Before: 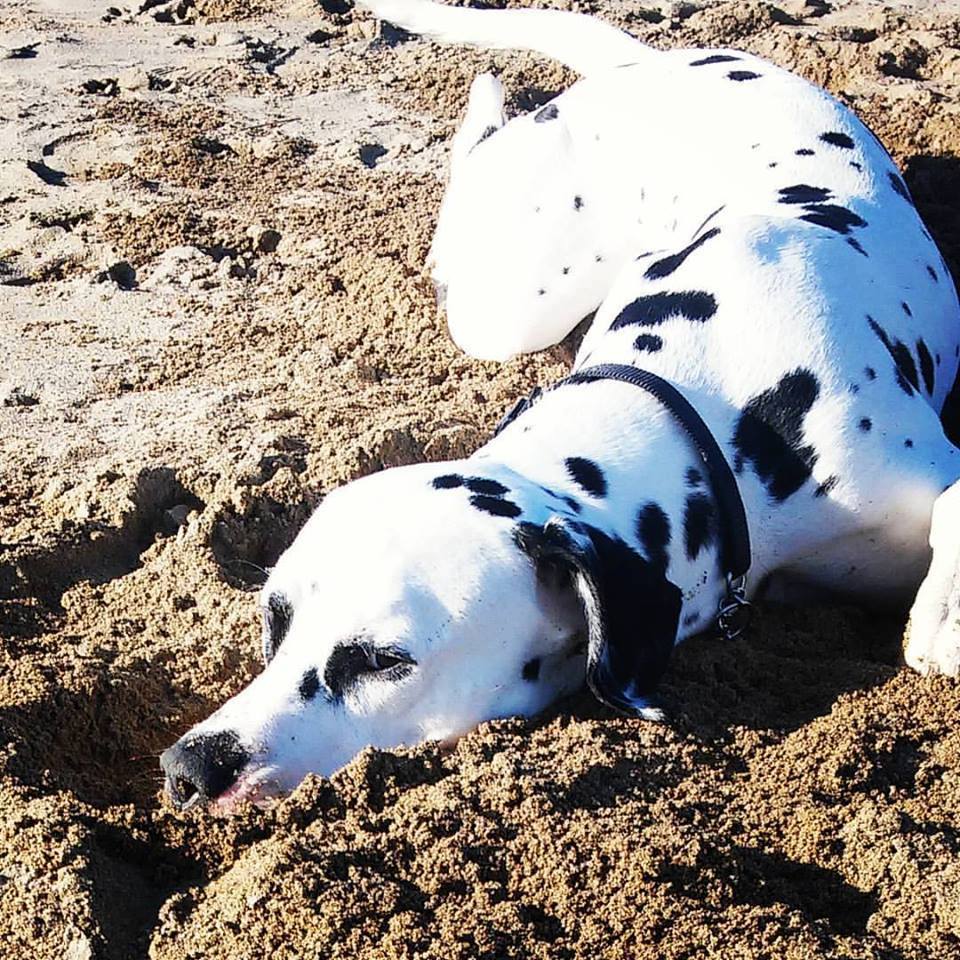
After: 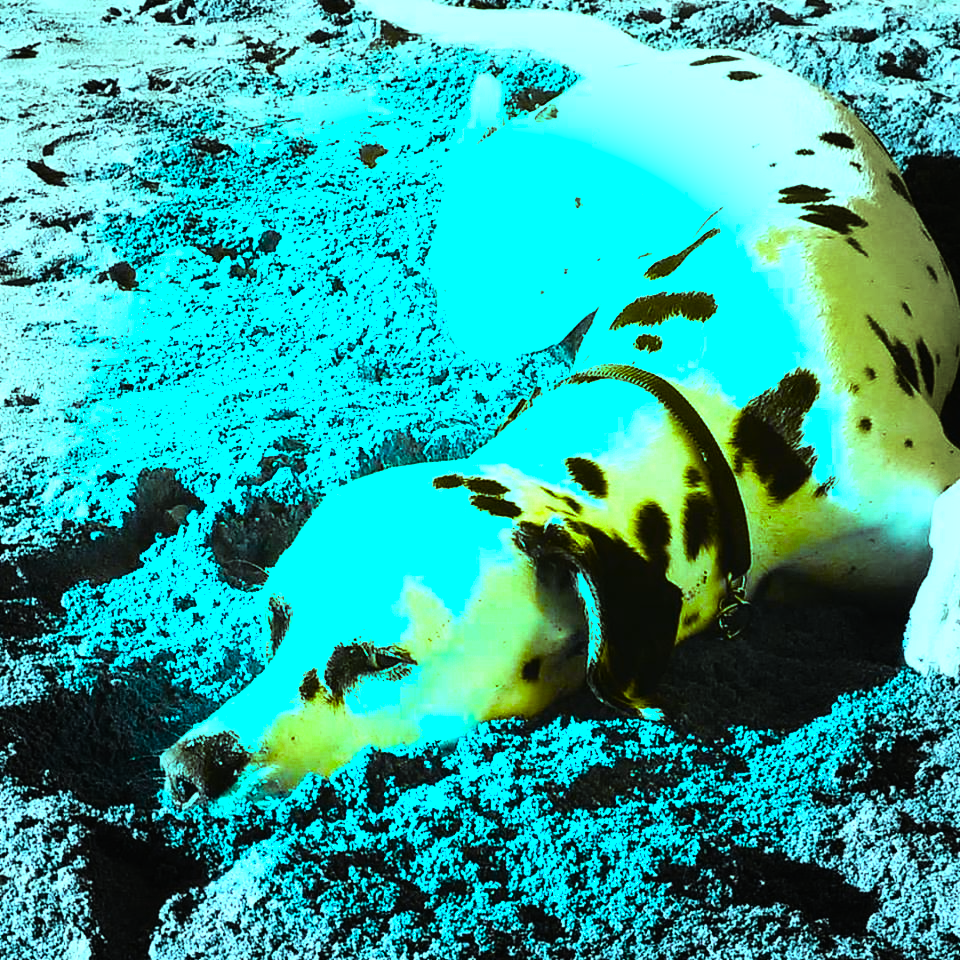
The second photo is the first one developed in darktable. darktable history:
vignetting: fall-off start 66.24%, fall-off radius 39.65%, automatic ratio true, width/height ratio 0.668
color balance rgb: shadows lift › luminance -7.284%, shadows lift › chroma 2.298%, shadows lift › hue 165.57°, highlights gain › luminance 20.027%, highlights gain › chroma 13.128%, highlights gain › hue 175.18°, perceptual saturation grading › global saturation 19.514%, hue shift 178.33°, perceptual brilliance grading › highlights 13.404%, perceptual brilliance grading › mid-tones 8.612%, perceptual brilliance grading › shadows -16.961%, global vibrance 49.243%, contrast 0.783%
tone equalizer: -8 EV -0.4 EV, -7 EV -0.401 EV, -6 EV -0.311 EV, -5 EV -0.213 EV, -3 EV 0.253 EV, -2 EV 0.328 EV, -1 EV 0.38 EV, +0 EV 0.402 EV
exposure: black level correction -0.004, exposure 0.049 EV, compensate exposure bias true, compensate highlight preservation false
